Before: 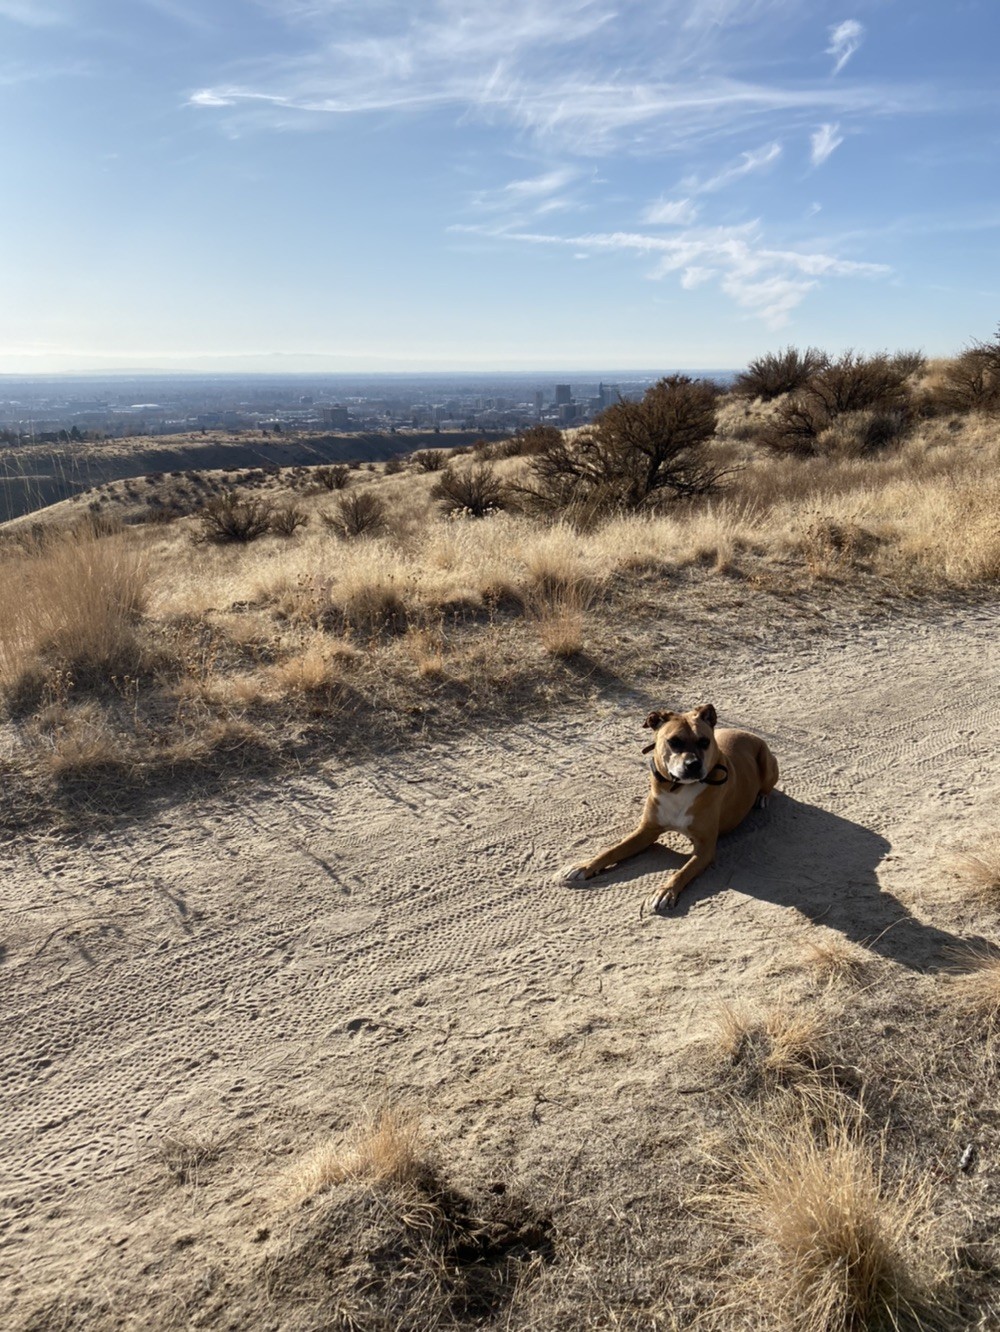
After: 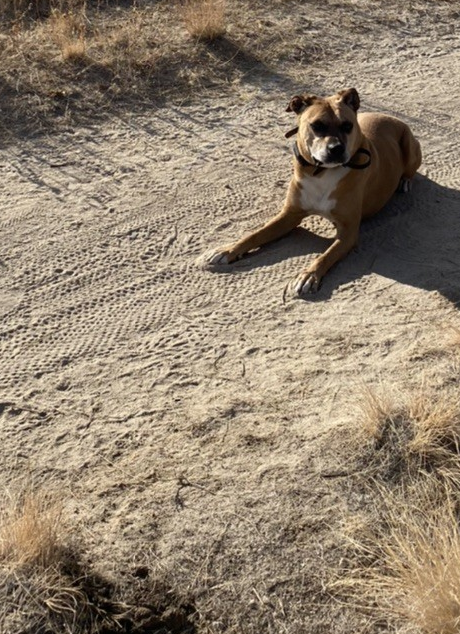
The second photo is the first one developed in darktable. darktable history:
crop: left 35.759%, top 46.311%, right 18.207%, bottom 6.089%
